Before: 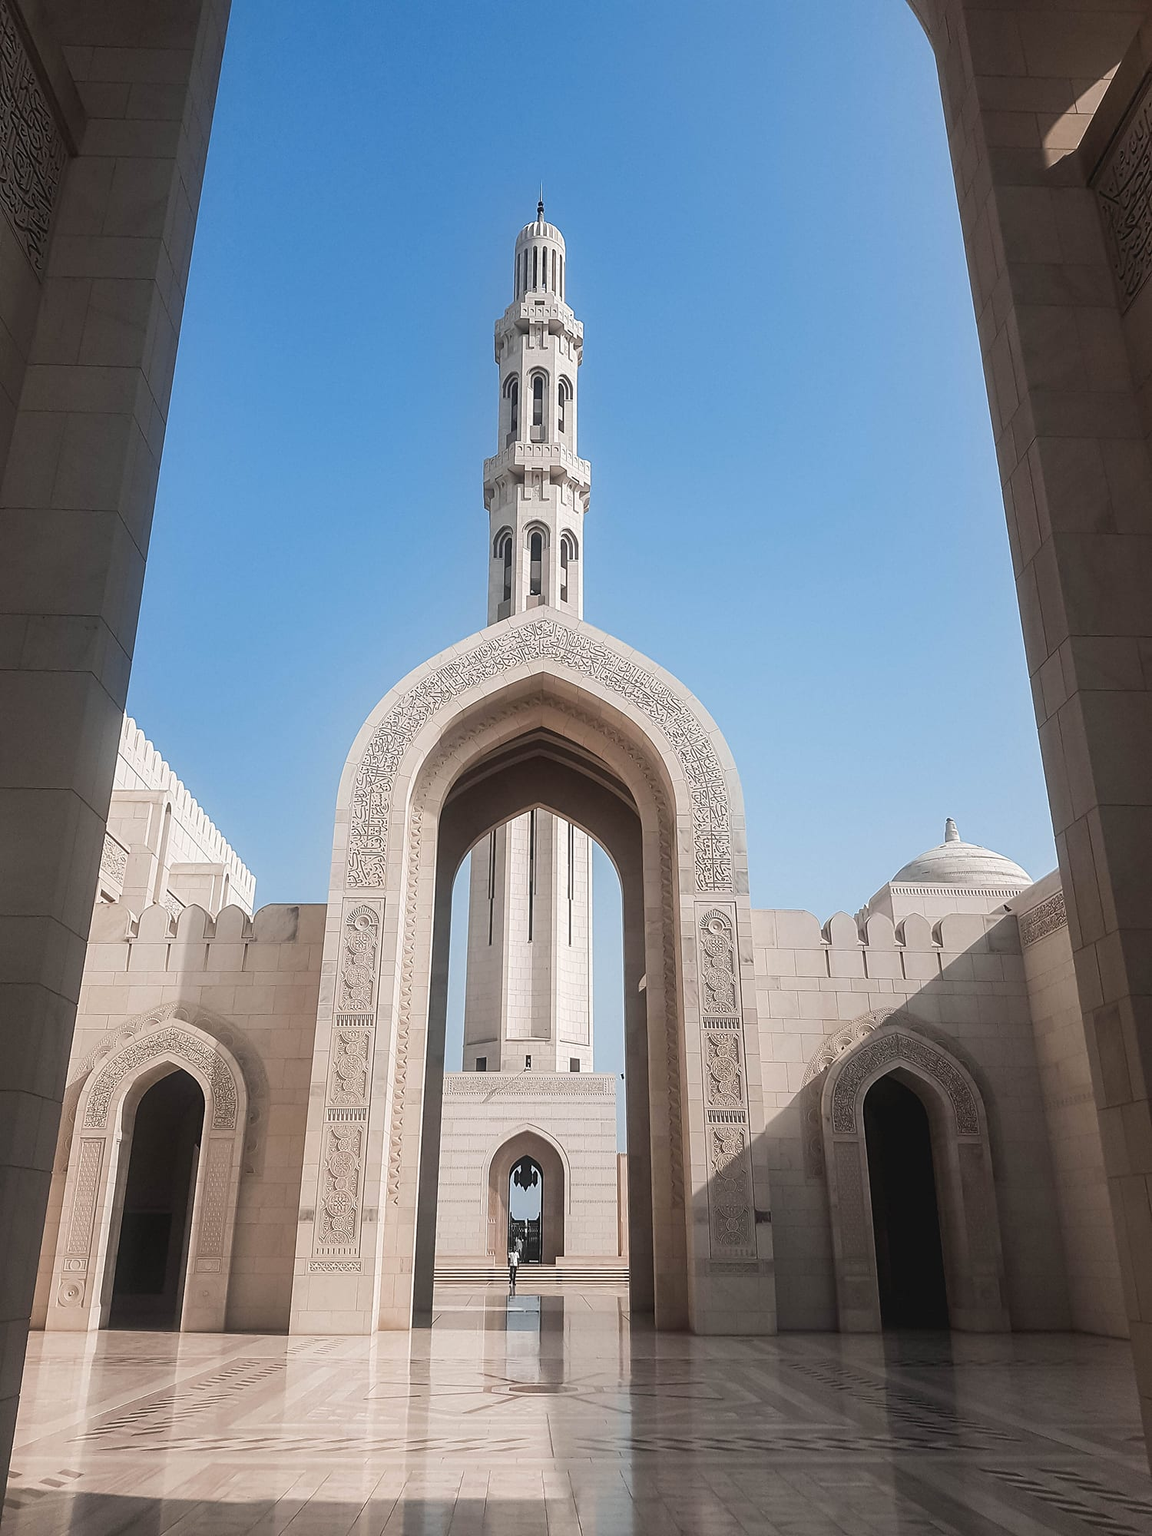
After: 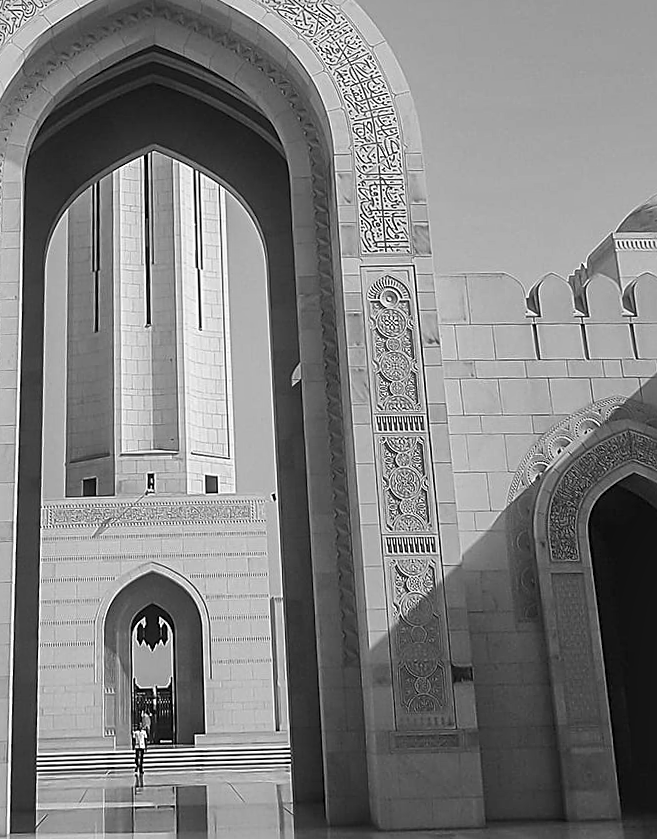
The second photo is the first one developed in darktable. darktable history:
crop: left 37.221%, top 45.169%, right 20.63%, bottom 13.777%
monochrome: a -92.57, b 58.91
rotate and perspective: rotation -1.77°, lens shift (horizontal) 0.004, automatic cropping off
sharpen: on, module defaults
color correction: highlights a* -3.28, highlights b* -6.24, shadows a* 3.1, shadows b* 5.19
shadows and highlights: radius 133.83, soften with gaussian
local contrast: mode bilateral grid, contrast 25, coarseness 50, detail 123%, midtone range 0.2
